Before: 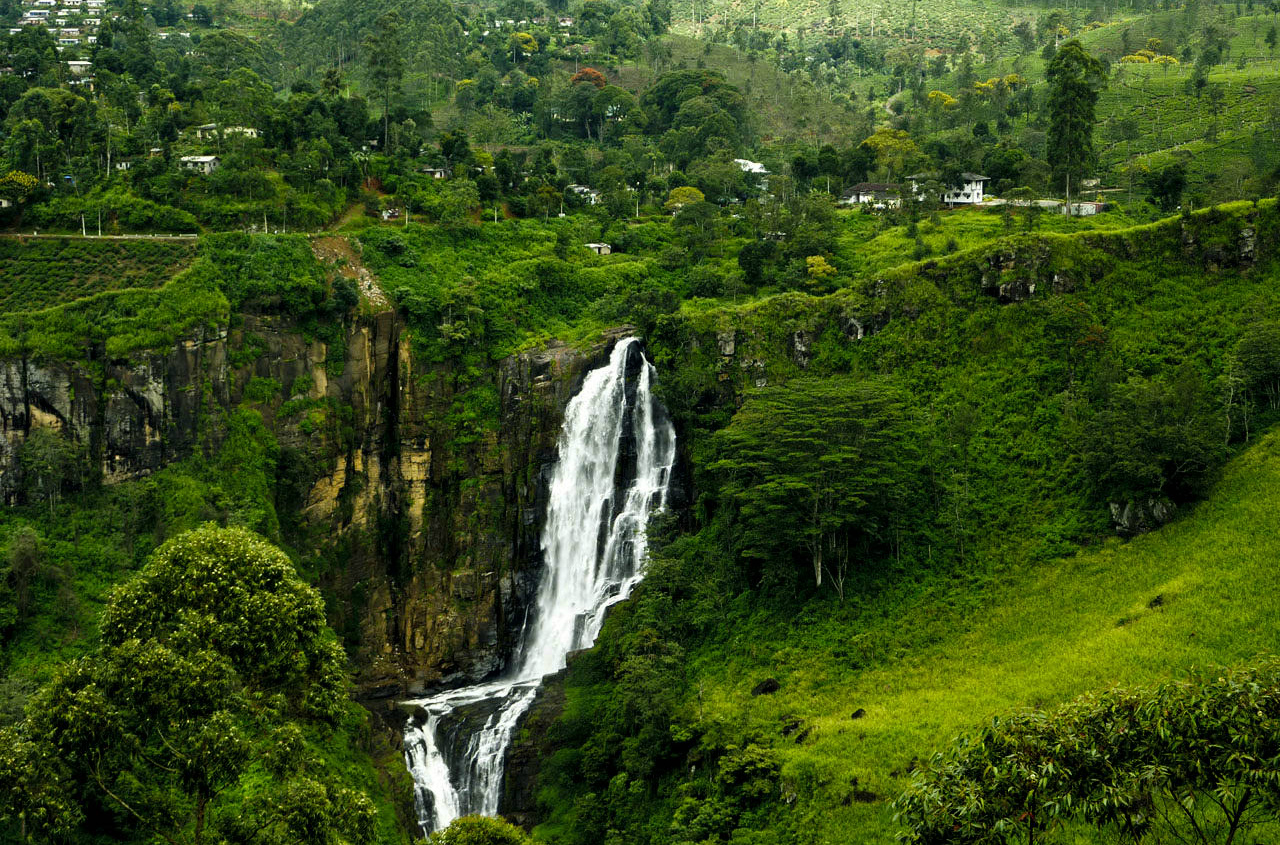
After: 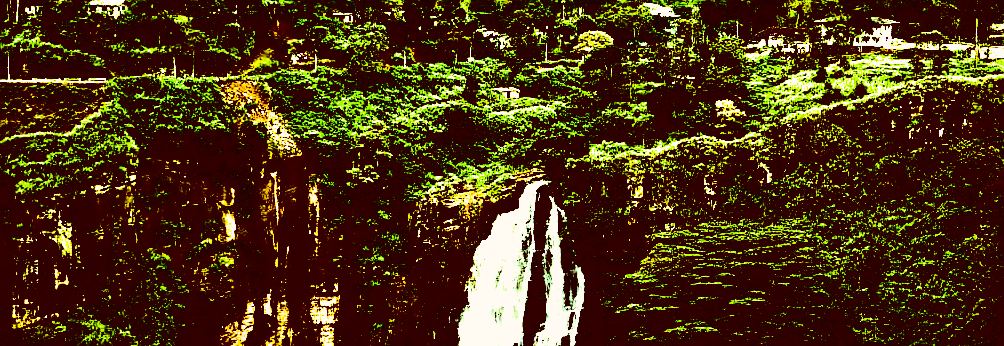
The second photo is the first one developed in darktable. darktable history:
contrast brightness saturation: contrast 0.76, brightness -0.992, saturation 0.986
filmic rgb: black relative exposure -9.07 EV, white relative exposure 2.3 EV, hardness 7.53
crop: left 7.157%, top 18.516%, right 14.396%, bottom 40.447%
sharpen: on, module defaults
tone equalizer: -8 EV -0.79 EV, -7 EV -0.715 EV, -6 EV -0.584 EV, -5 EV -0.388 EV, -3 EV 0.386 EV, -2 EV 0.6 EV, -1 EV 0.695 EV, +0 EV 0.721 EV, edges refinement/feathering 500, mask exposure compensation -1.57 EV, preserve details no
color correction: highlights a* 9.44, highlights b* 8.8, shadows a* 39.58, shadows b* 39.79, saturation 0.801
color balance rgb: shadows lift › chroma 0.911%, shadows lift › hue 110.81°, power › chroma 0.265%, power › hue 61.98°, linear chroma grading › shadows -39.312%, linear chroma grading › highlights 39.561%, linear chroma grading › global chroma 45.254%, linear chroma grading › mid-tones -29.606%, perceptual saturation grading › global saturation 39.387%, perceptual saturation grading › highlights -25.159%, perceptual saturation grading › mid-tones 34.623%, perceptual saturation grading › shadows 34.716%, perceptual brilliance grading › global brilliance 10.321%, global vibrance 4.716%
exposure: black level correction 0, exposure 0.696 EV, compensate highlight preservation false
